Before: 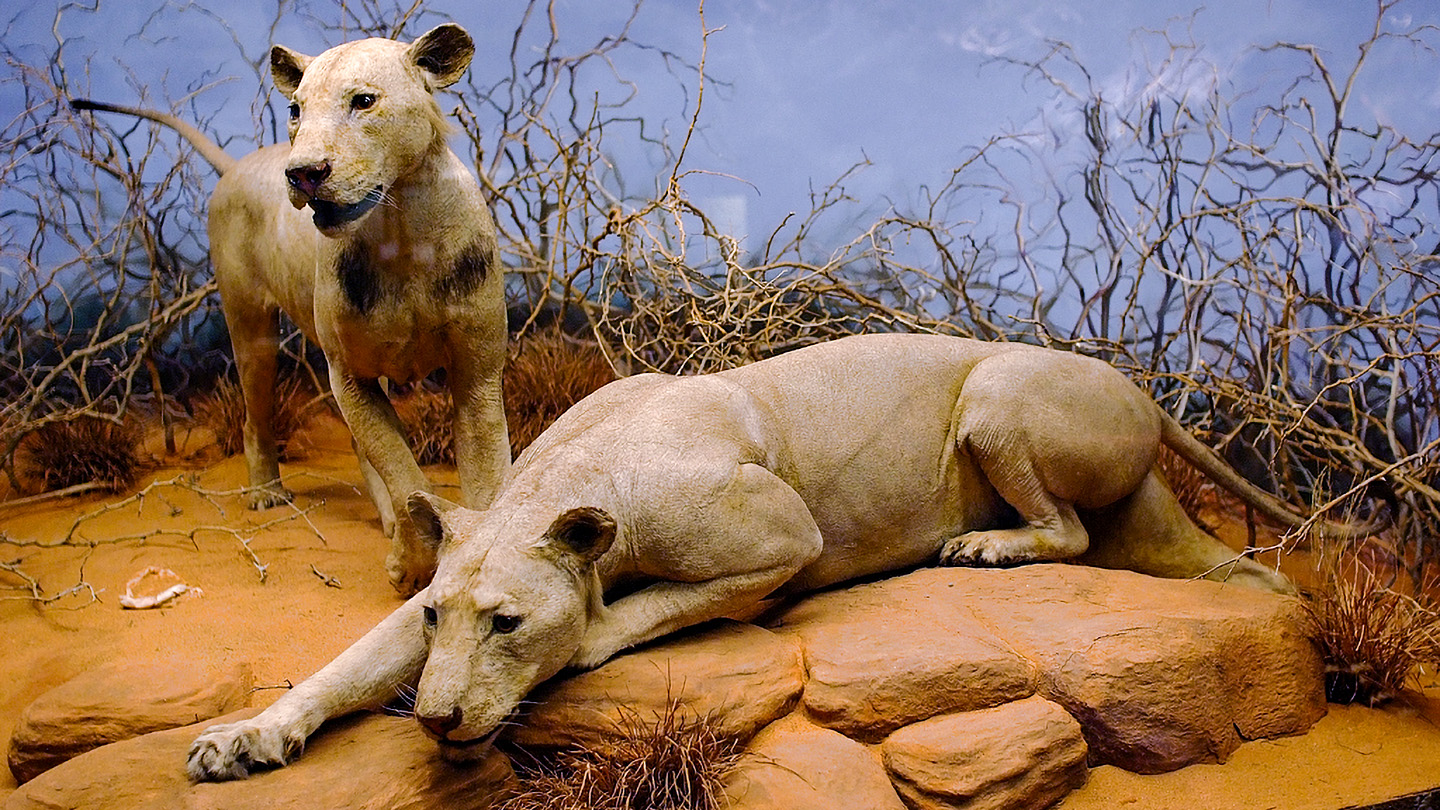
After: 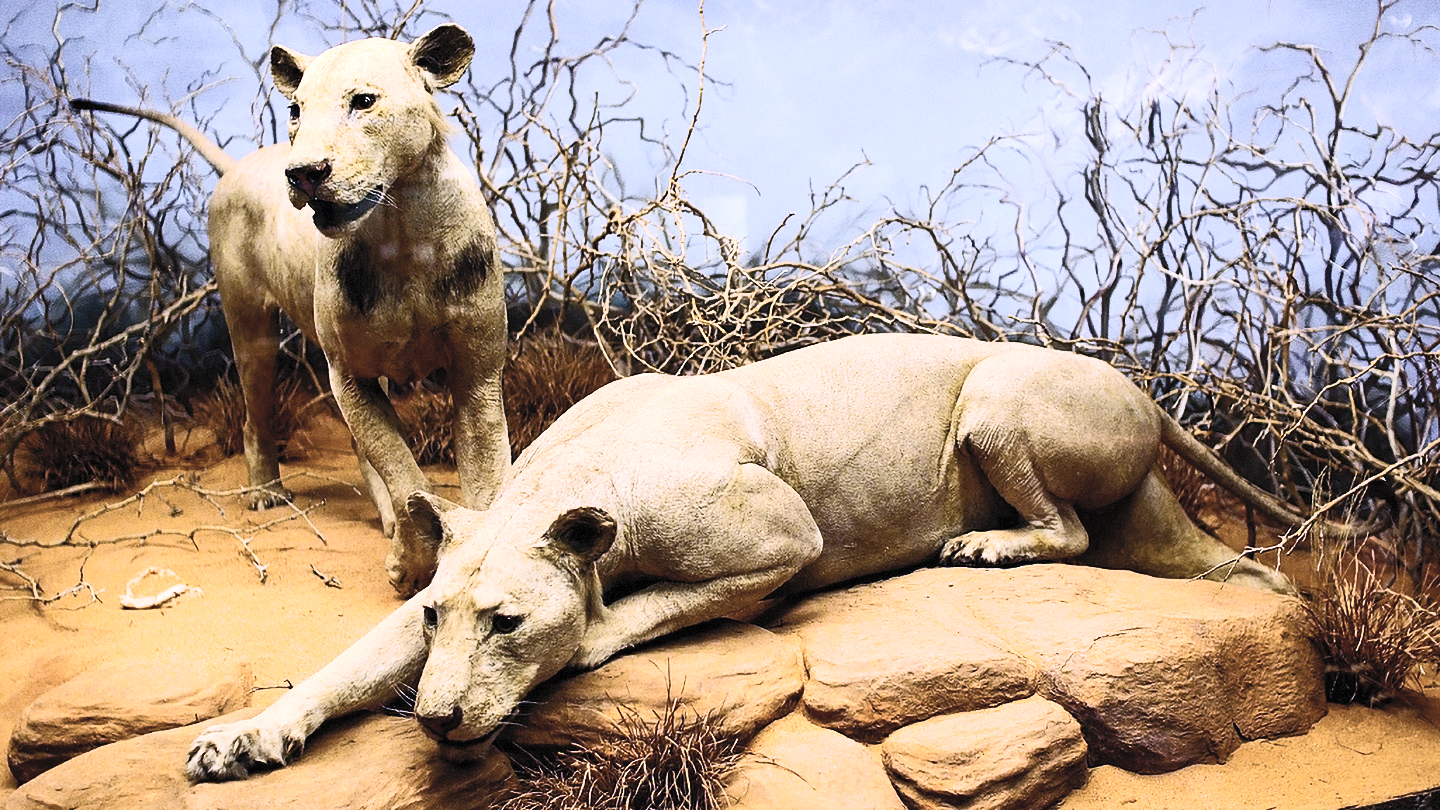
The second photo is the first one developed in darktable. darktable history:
tone equalizer: -8 EV -0.782 EV, -7 EV -0.683 EV, -6 EV -0.579 EV, -5 EV -0.419 EV, -3 EV 0.371 EV, -2 EV 0.6 EV, -1 EV 0.7 EV, +0 EV 0.768 EV, edges refinement/feathering 500, mask exposure compensation -1.57 EV, preserve details no
exposure: exposure -0.491 EV, compensate highlight preservation false
contrast brightness saturation: contrast 0.444, brightness 0.551, saturation -0.192
